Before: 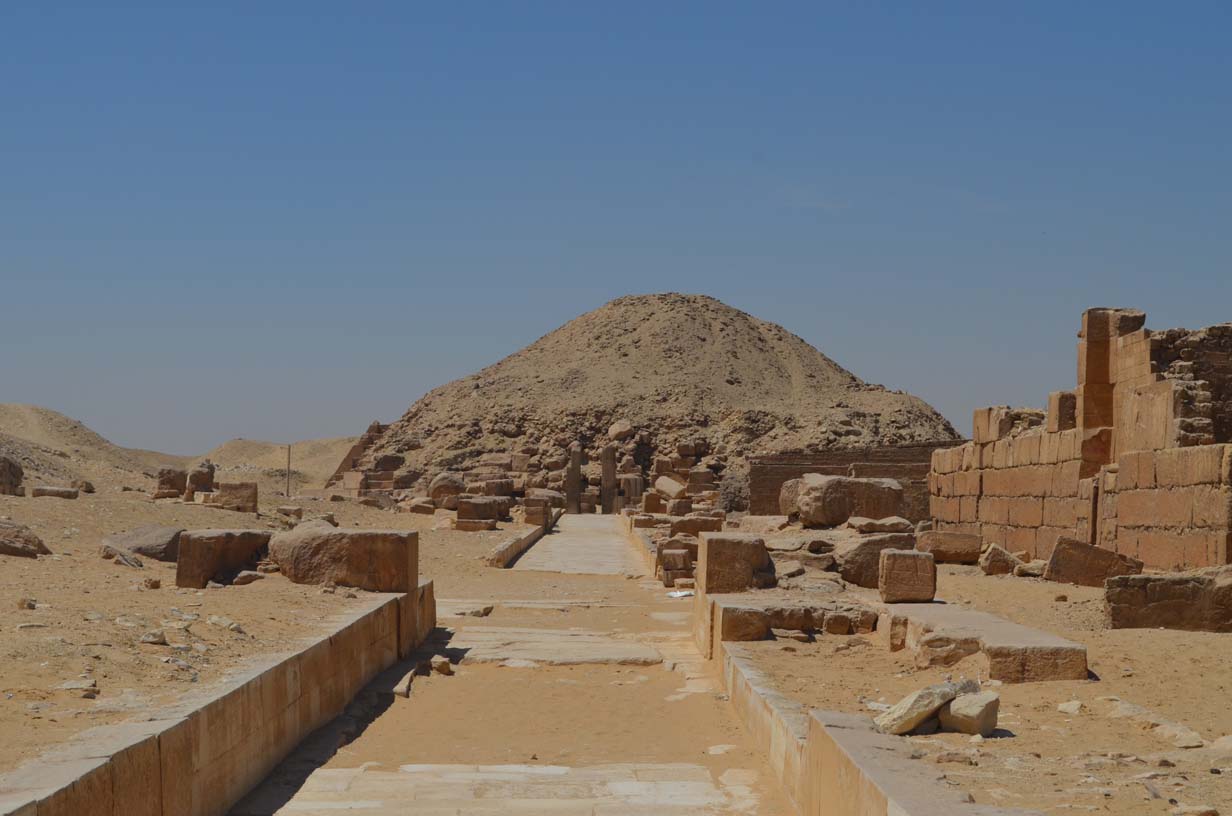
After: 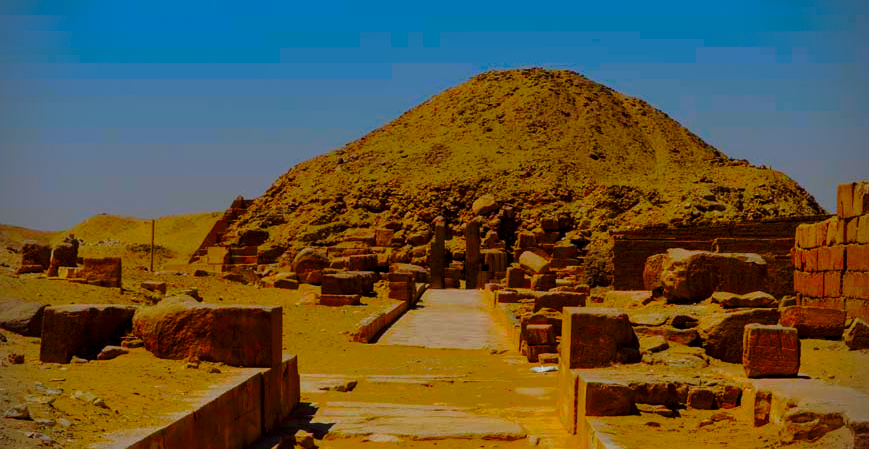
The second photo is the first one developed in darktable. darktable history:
local contrast: highlights 104%, shadows 99%, detail 131%, midtone range 0.2
tone curve: curves: ch0 [(0, 0) (0.081, 0.044) (0.192, 0.125) (0.283, 0.238) (0.416, 0.449) (0.495, 0.524) (0.686, 0.743) (0.826, 0.865) (0.978, 0.988)]; ch1 [(0, 0) (0.161, 0.092) (0.35, 0.33) (0.392, 0.392) (0.427, 0.426) (0.479, 0.472) (0.505, 0.497) (0.521, 0.514) (0.547, 0.568) (0.579, 0.597) (0.625, 0.627) (0.678, 0.733) (1, 1)]; ch2 [(0, 0) (0.346, 0.362) (0.404, 0.427) (0.502, 0.495) (0.531, 0.523) (0.549, 0.554) (0.582, 0.596) (0.629, 0.642) (0.717, 0.678) (1, 1)], preserve colors none
crop: left 11.101%, top 27.623%, right 18.297%, bottom 17.273%
color balance rgb: linear chroma grading › global chroma 40.127%, perceptual saturation grading › global saturation 30.204%, global vibrance 25.542%
exposure: black level correction 0.009, exposure -0.619 EV, compensate highlight preservation false
color correction: highlights b* 0.005, saturation 1.34
vignetting: dithering 8-bit output
